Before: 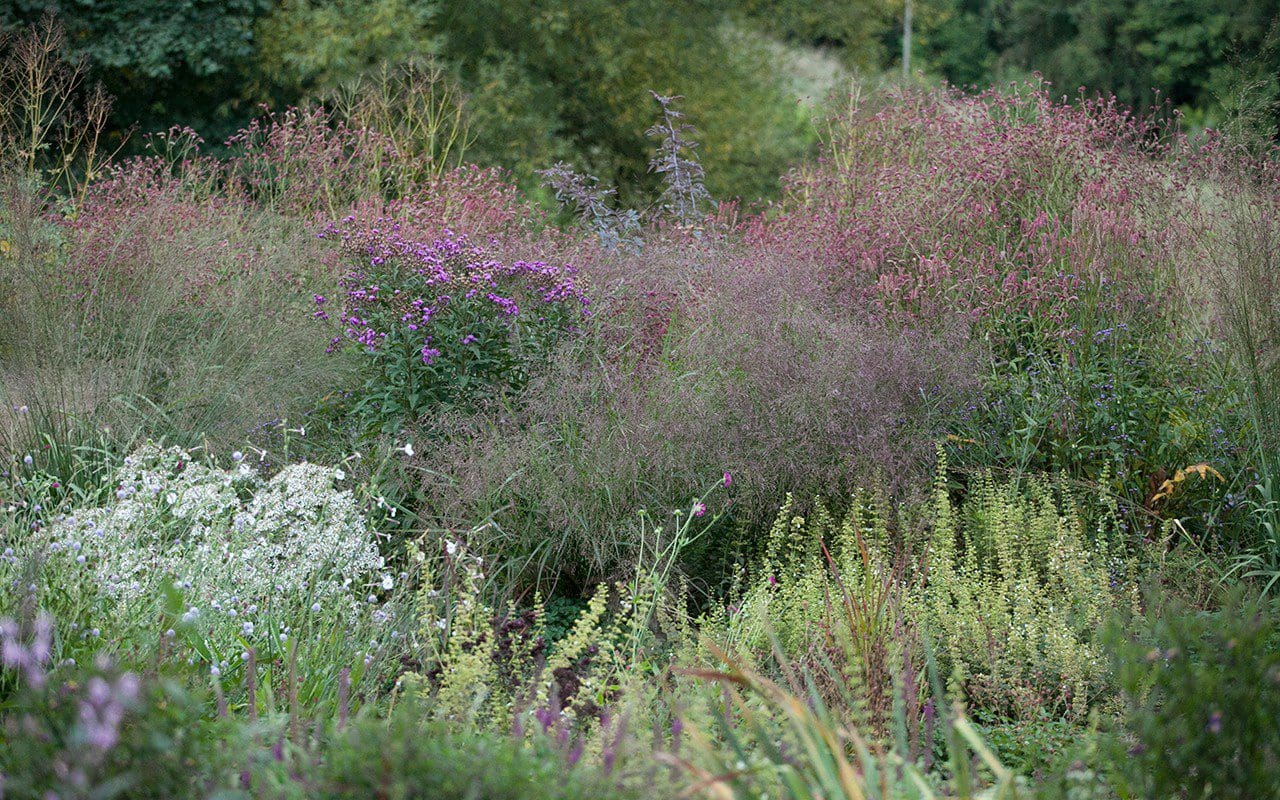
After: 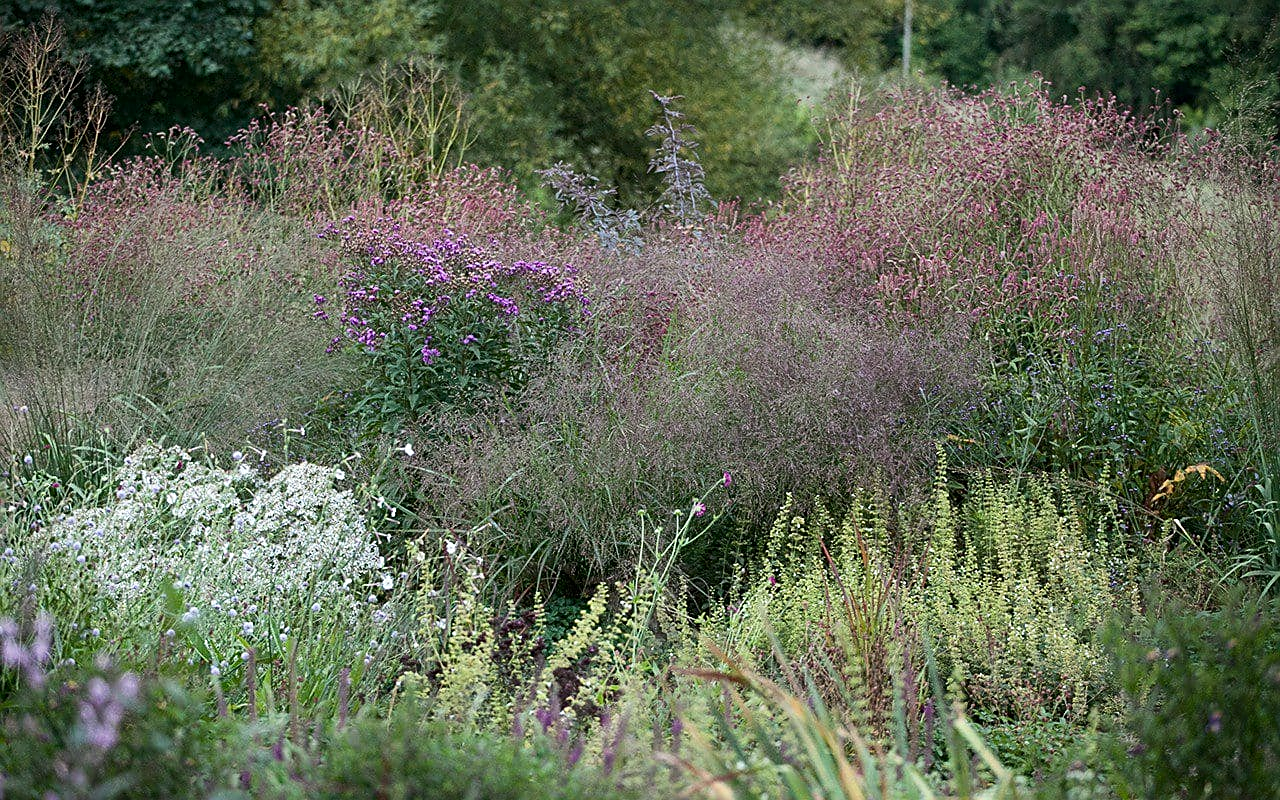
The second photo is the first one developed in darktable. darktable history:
contrast brightness saturation: contrast 0.14
sharpen: on, module defaults
